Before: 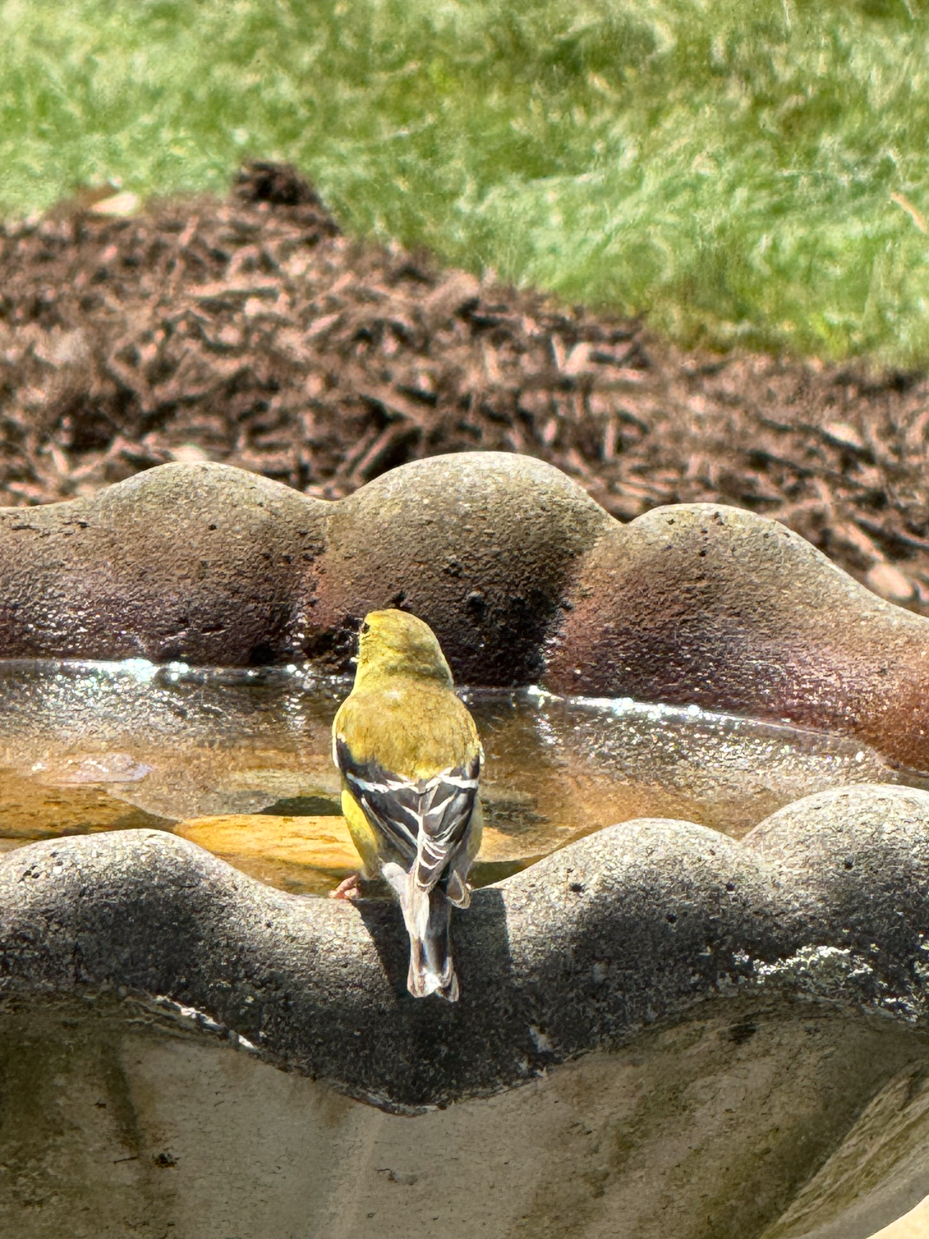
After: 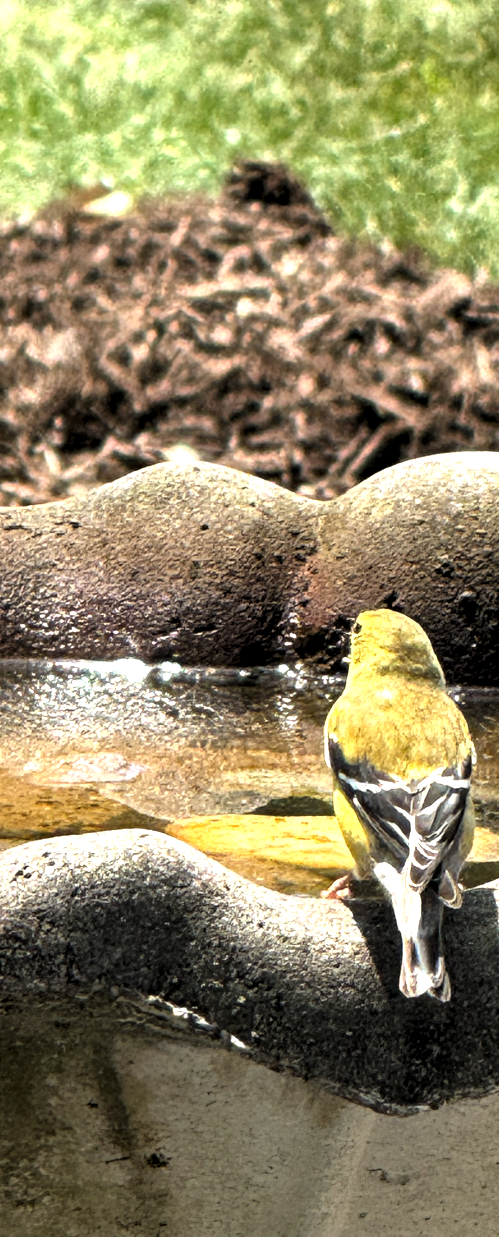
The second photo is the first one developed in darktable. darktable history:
levels: levels [0.116, 0.574, 1]
shadows and highlights: shadows 20.04, highlights -20.91, soften with gaussian
exposure: exposure 0.699 EV, compensate exposure bias true, compensate highlight preservation false
crop: left 0.915%, right 45.268%, bottom 0.085%
